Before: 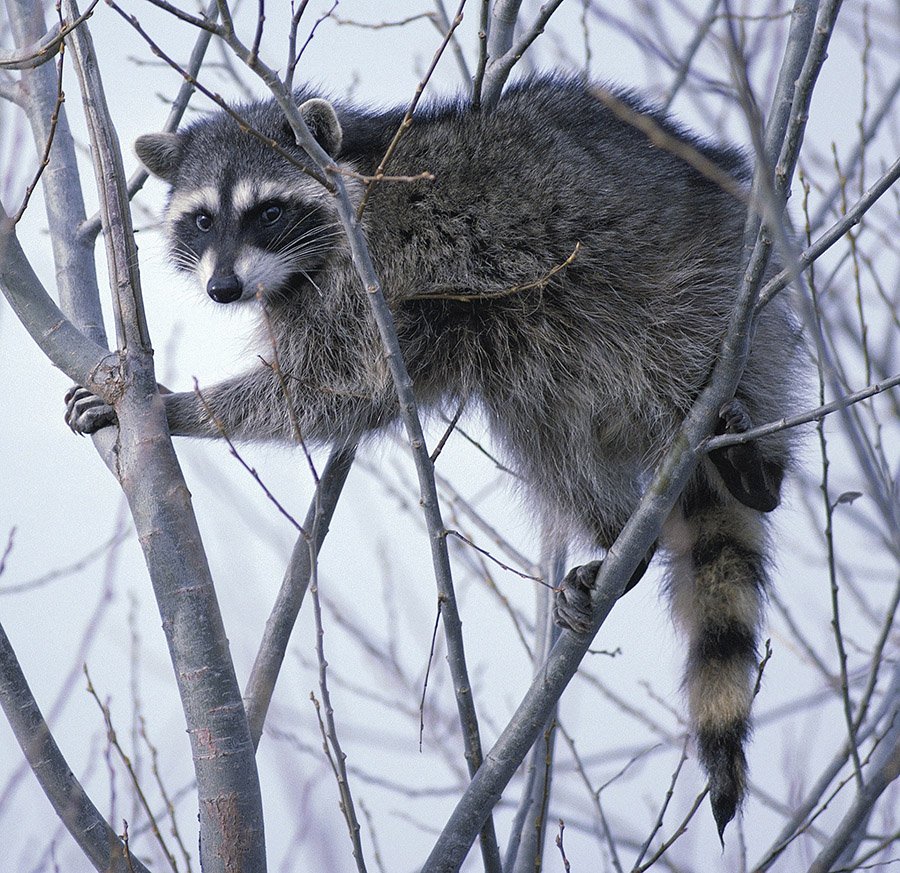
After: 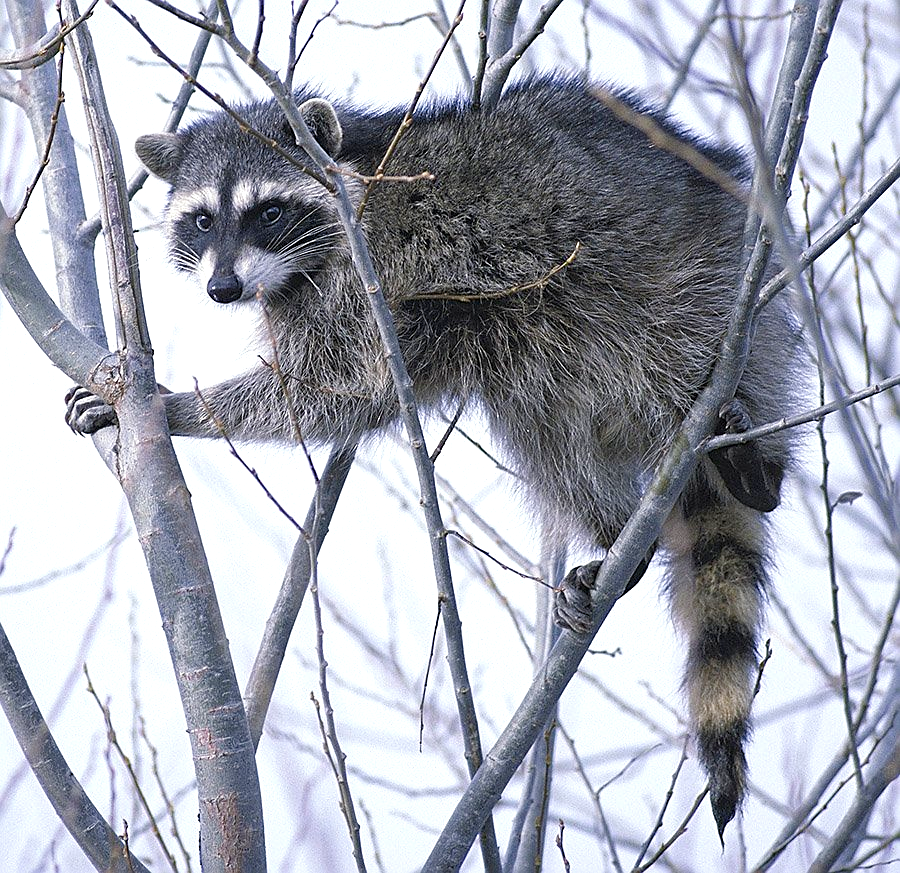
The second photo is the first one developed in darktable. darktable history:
sharpen: on, module defaults
color balance rgb: perceptual saturation grading › global saturation 20%, perceptual saturation grading › highlights -25%, perceptual saturation grading › shadows 25%
white balance: emerald 1
exposure: black level correction 0, exposure 0.5 EV, compensate highlight preservation false
